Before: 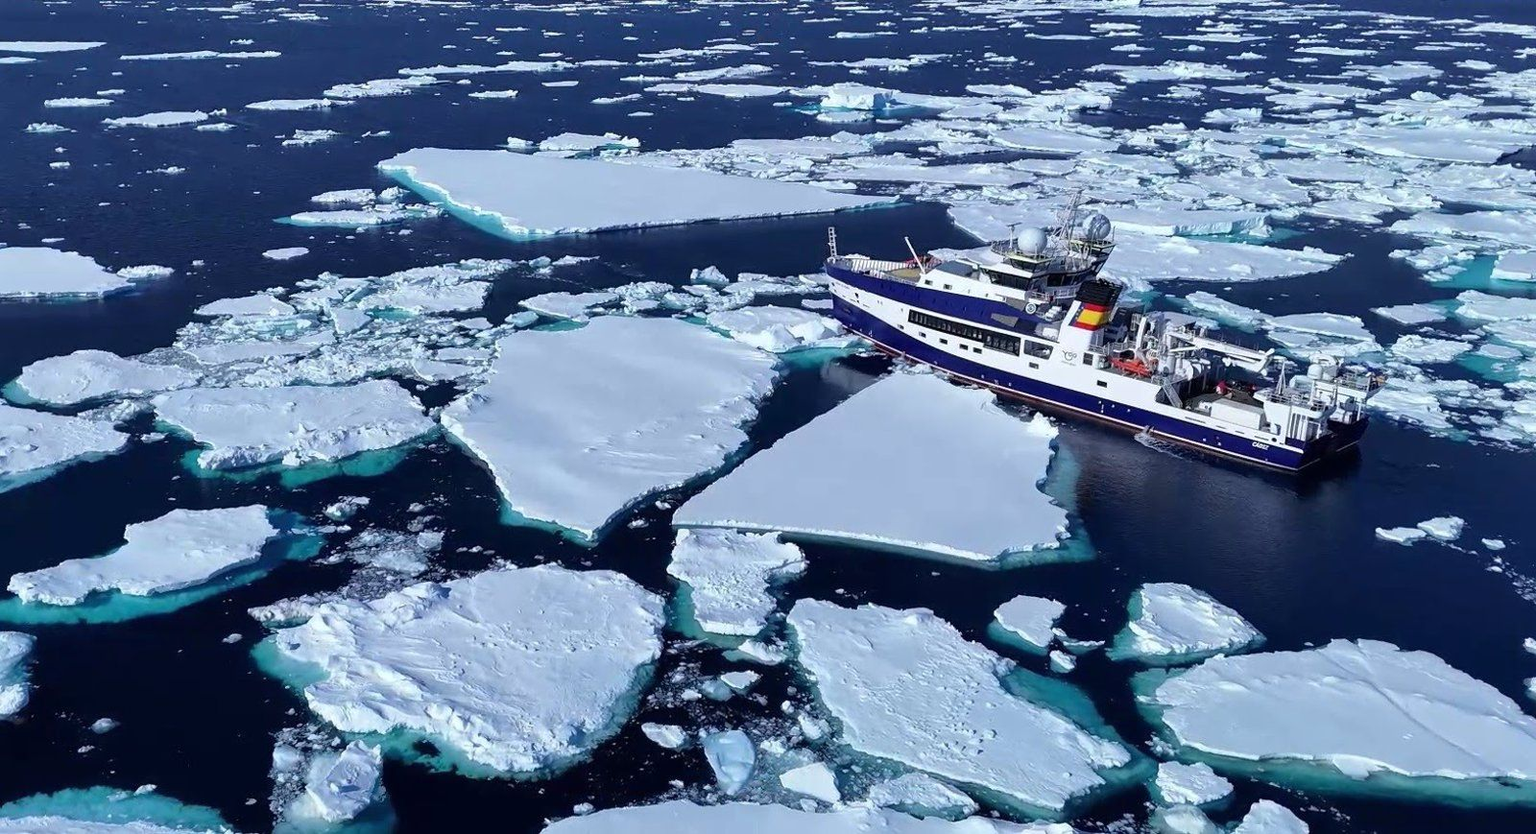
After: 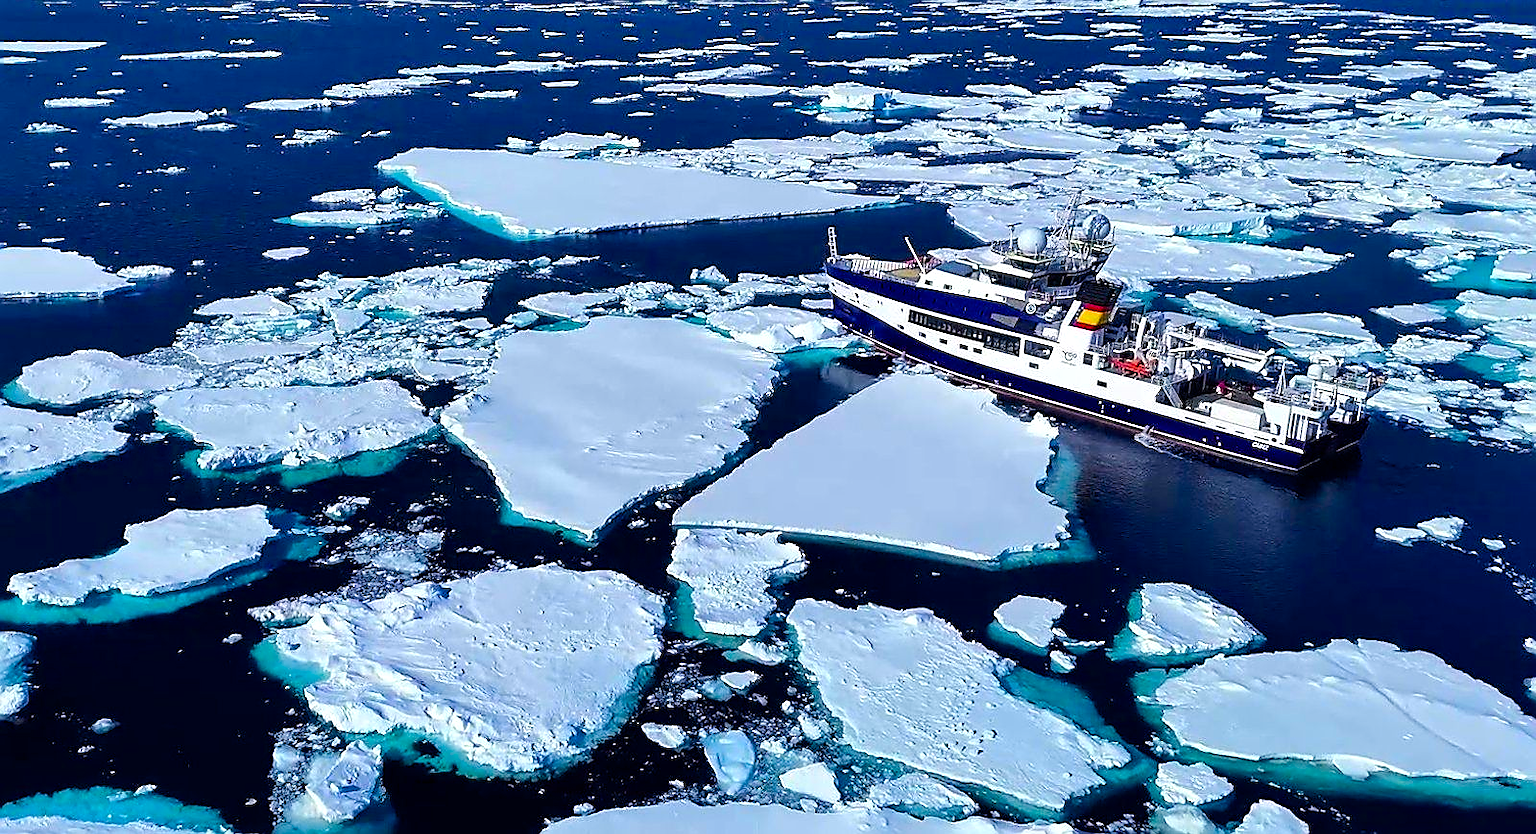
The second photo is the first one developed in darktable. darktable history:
sharpen: radius 1.354, amount 1.259, threshold 0.799
color balance rgb: highlights gain › chroma 2.065%, highlights gain › hue 72.54°, linear chroma grading › shadows -30.212%, linear chroma grading › global chroma 35.094%, perceptual saturation grading › global saturation 20%, perceptual saturation grading › highlights -25.168%, perceptual saturation grading › shadows 49.45%, perceptual brilliance grading › highlights 6.243%, perceptual brilliance grading › mid-tones 16.017%, perceptual brilliance grading › shadows -5.466%
